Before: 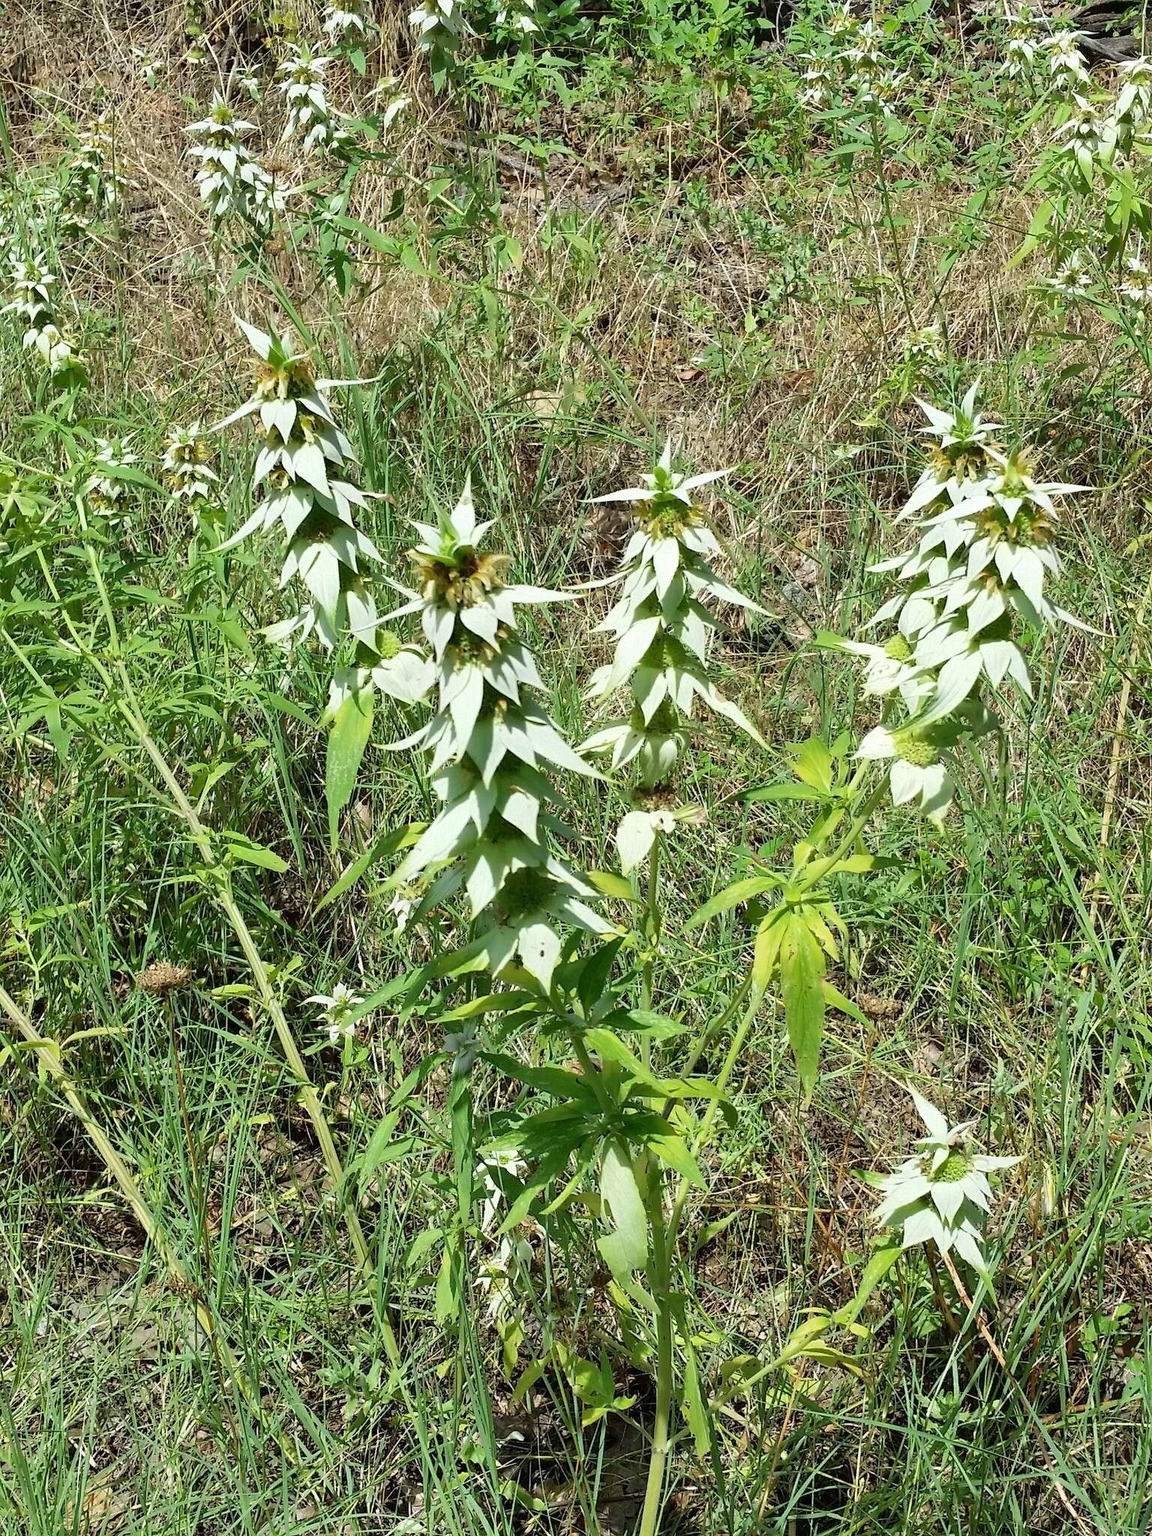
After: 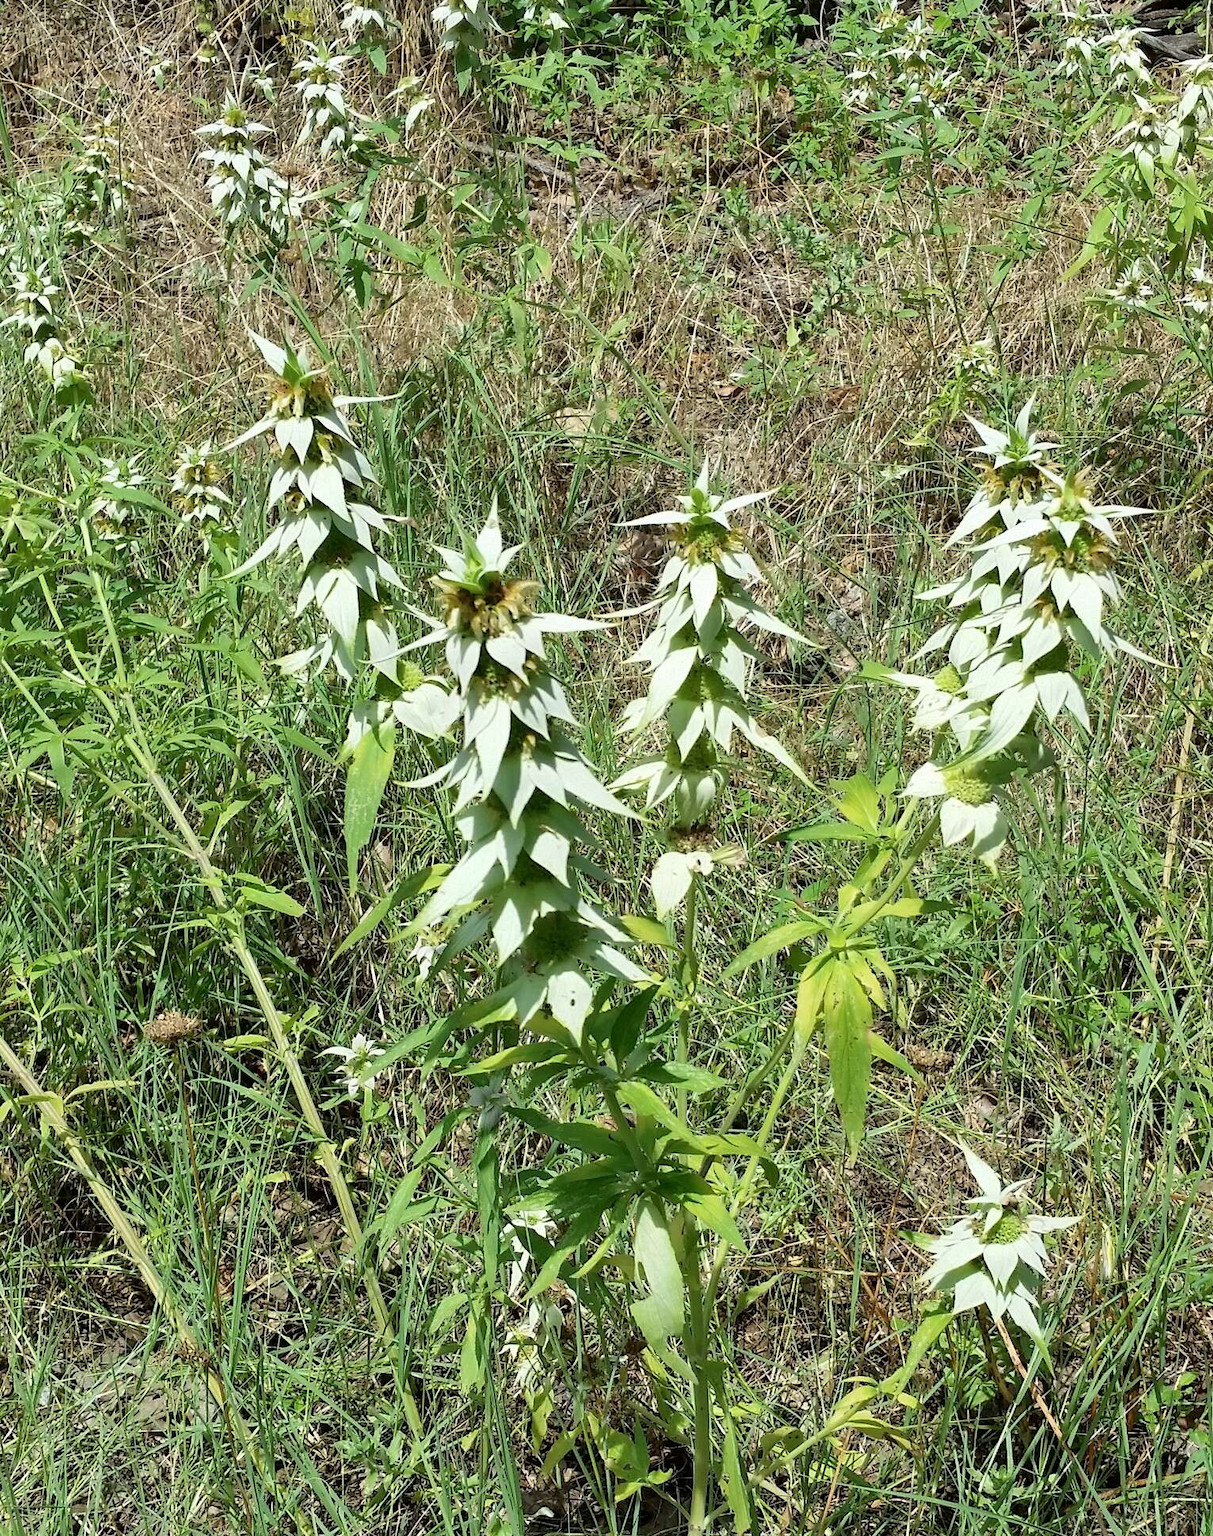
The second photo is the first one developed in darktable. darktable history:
exposure: black level correction 0.001, compensate exposure bias true, compensate highlight preservation false
contrast brightness saturation: saturation -0.066
crop: top 0.306%, right 0.259%, bottom 4.992%
